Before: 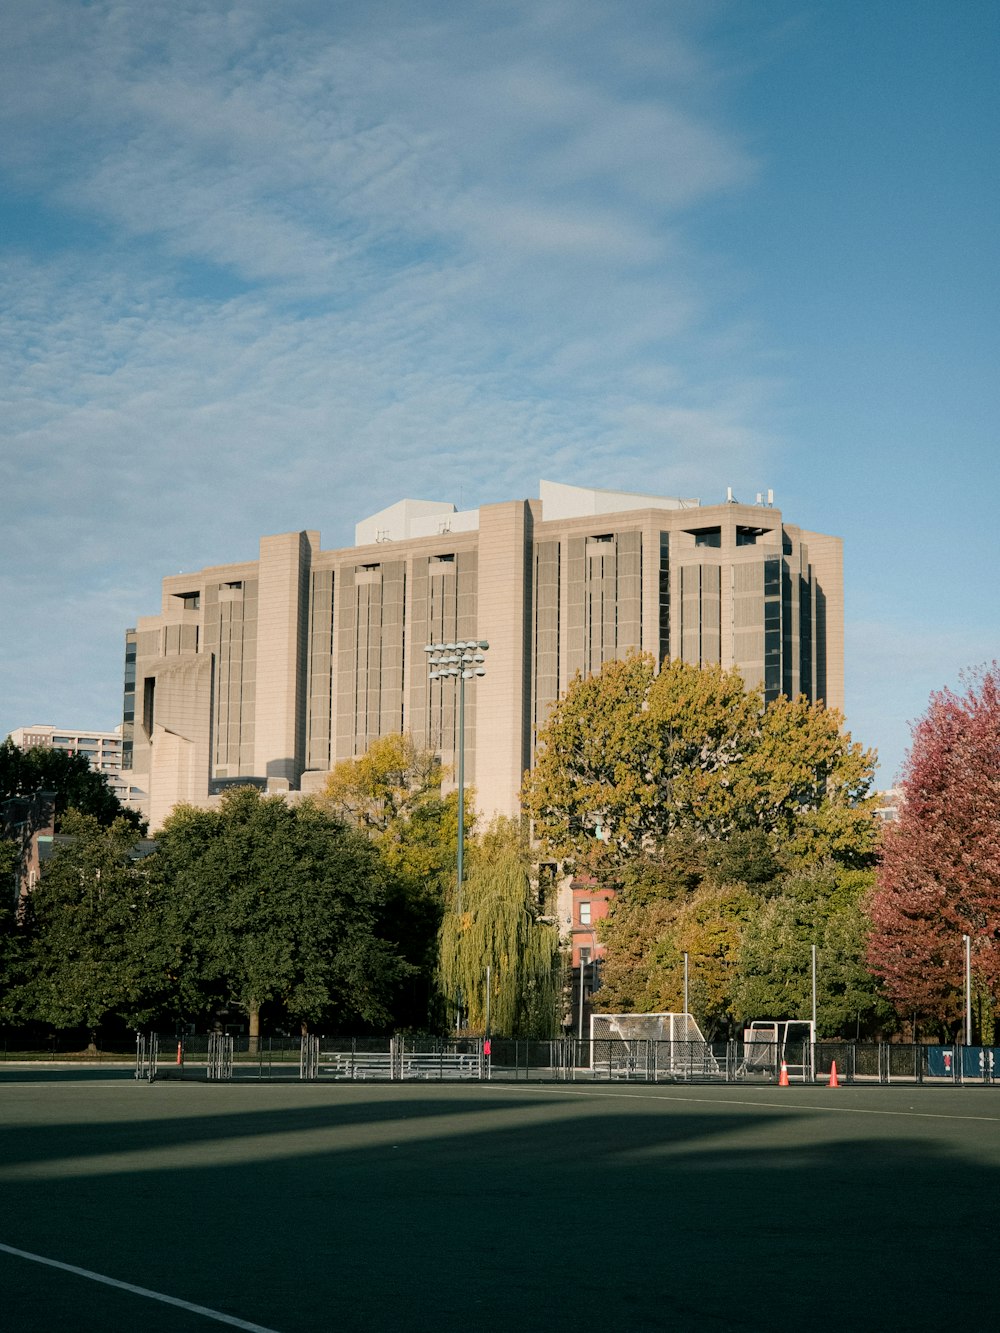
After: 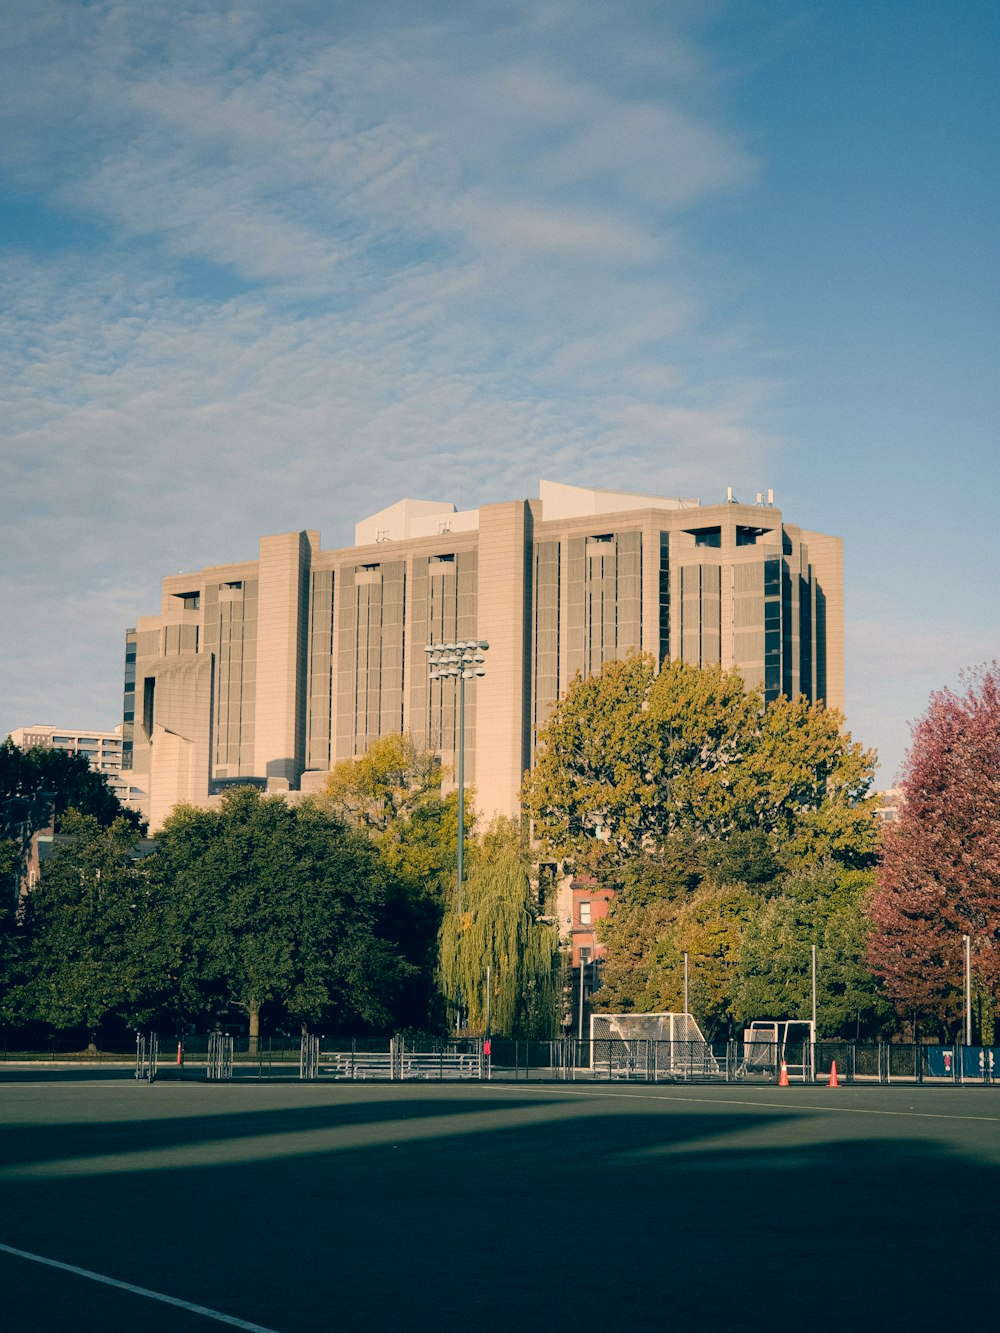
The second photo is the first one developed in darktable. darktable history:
color correction: highlights a* 10.38, highlights b* 14.46, shadows a* -10.25, shadows b* -15.13
